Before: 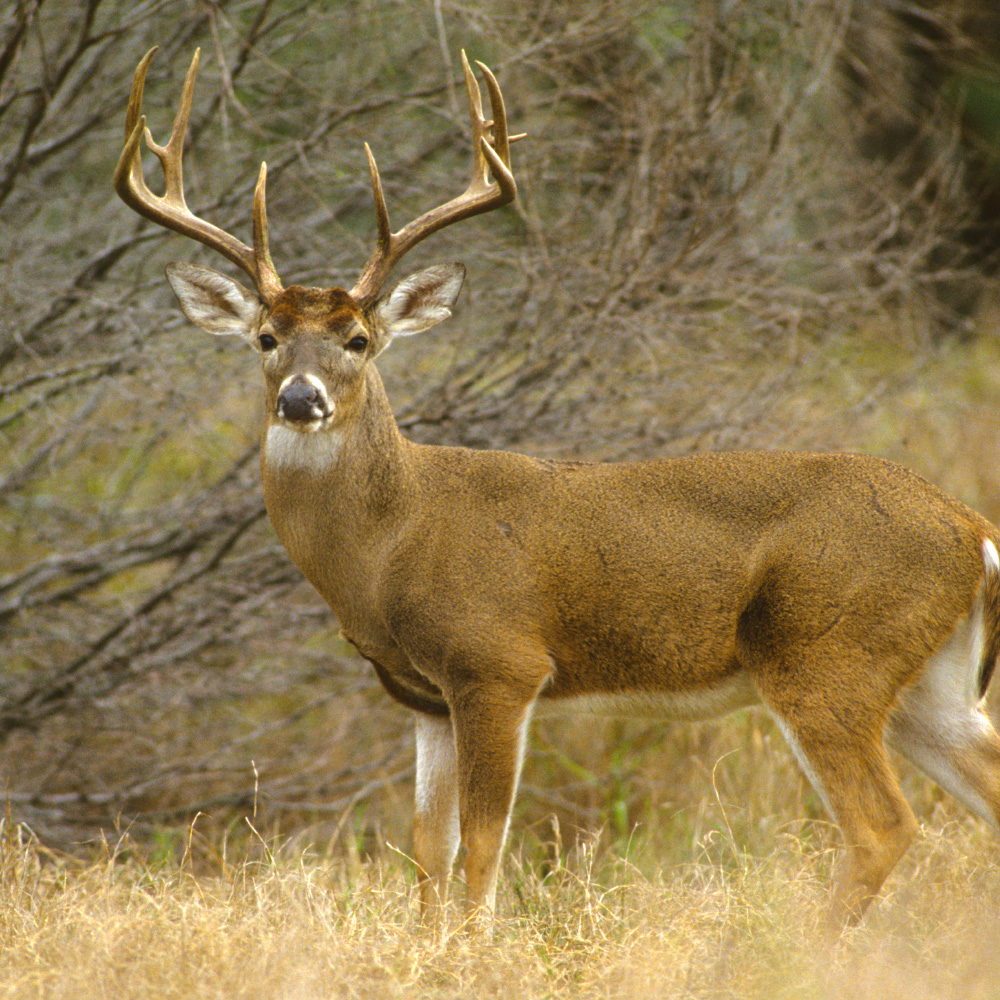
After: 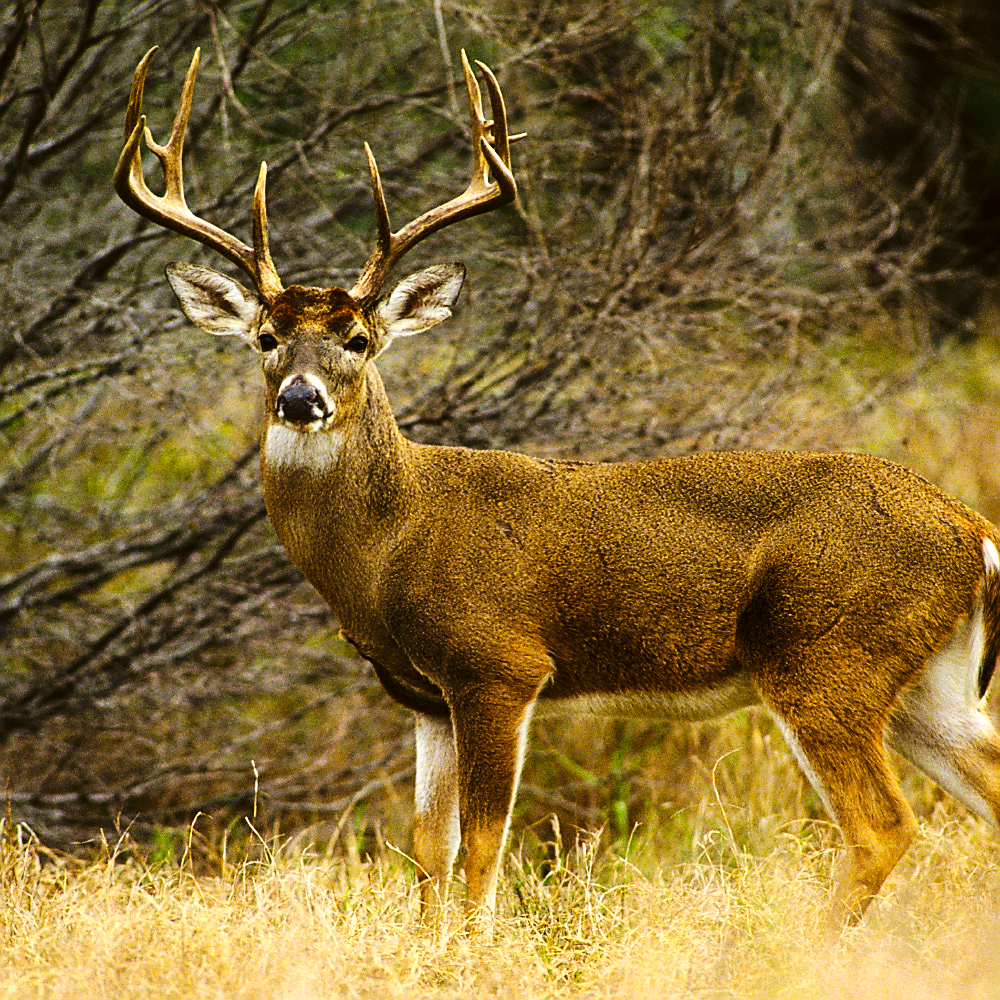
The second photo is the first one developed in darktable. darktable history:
sharpen: radius 1.4, amount 1.25, threshold 0.7
tone curve: curves: ch0 [(0, 0) (0.003, 0) (0.011, 0) (0.025, 0) (0.044, 0.006) (0.069, 0.024) (0.1, 0.038) (0.136, 0.052) (0.177, 0.08) (0.224, 0.112) (0.277, 0.145) (0.335, 0.206) (0.399, 0.284) (0.468, 0.372) (0.543, 0.477) (0.623, 0.593) (0.709, 0.717) (0.801, 0.815) (0.898, 0.92) (1, 1)], preserve colors none
contrast brightness saturation: contrast 0.22
color contrast: green-magenta contrast 1.1, blue-yellow contrast 1.1, unbound 0
